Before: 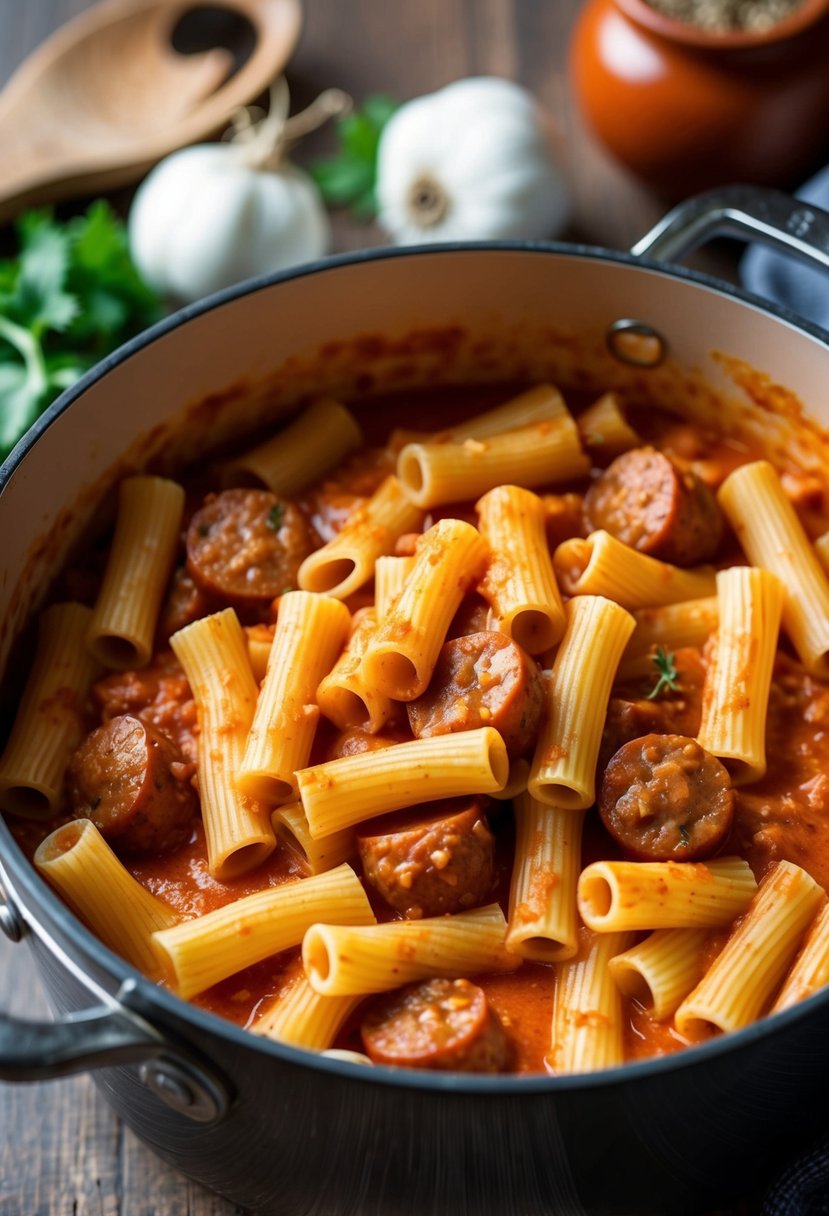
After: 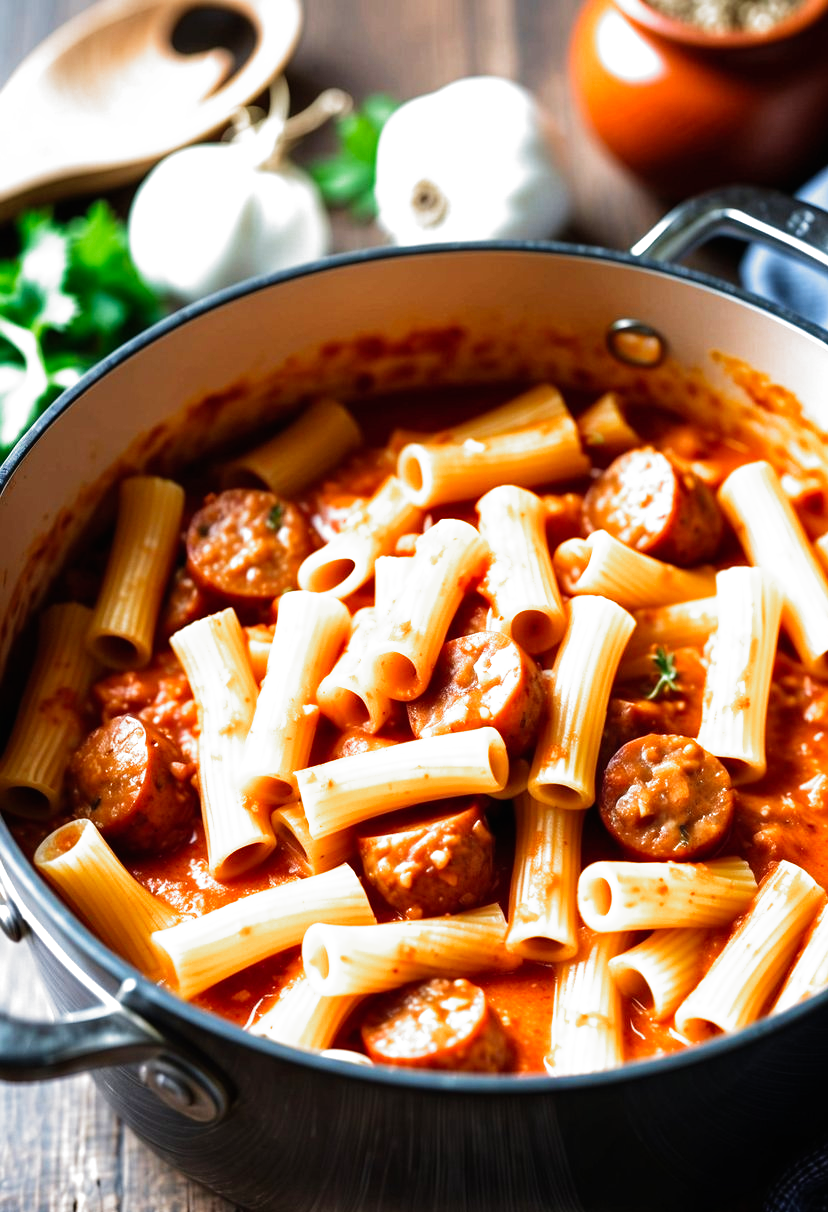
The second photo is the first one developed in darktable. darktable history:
crop: top 0.05%, bottom 0.098%
filmic rgb: black relative exposure -8.2 EV, white relative exposure 2.2 EV, threshold 3 EV, hardness 7.11, latitude 75%, contrast 1.325, highlights saturation mix -2%, shadows ↔ highlights balance 30%, preserve chrominance no, color science v5 (2021), contrast in shadows safe, contrast in highlights safe, enable highlight reconstruction true
exposure: black level correction -0.005, exposure 1.002 EV, compensate highlight preservation false
